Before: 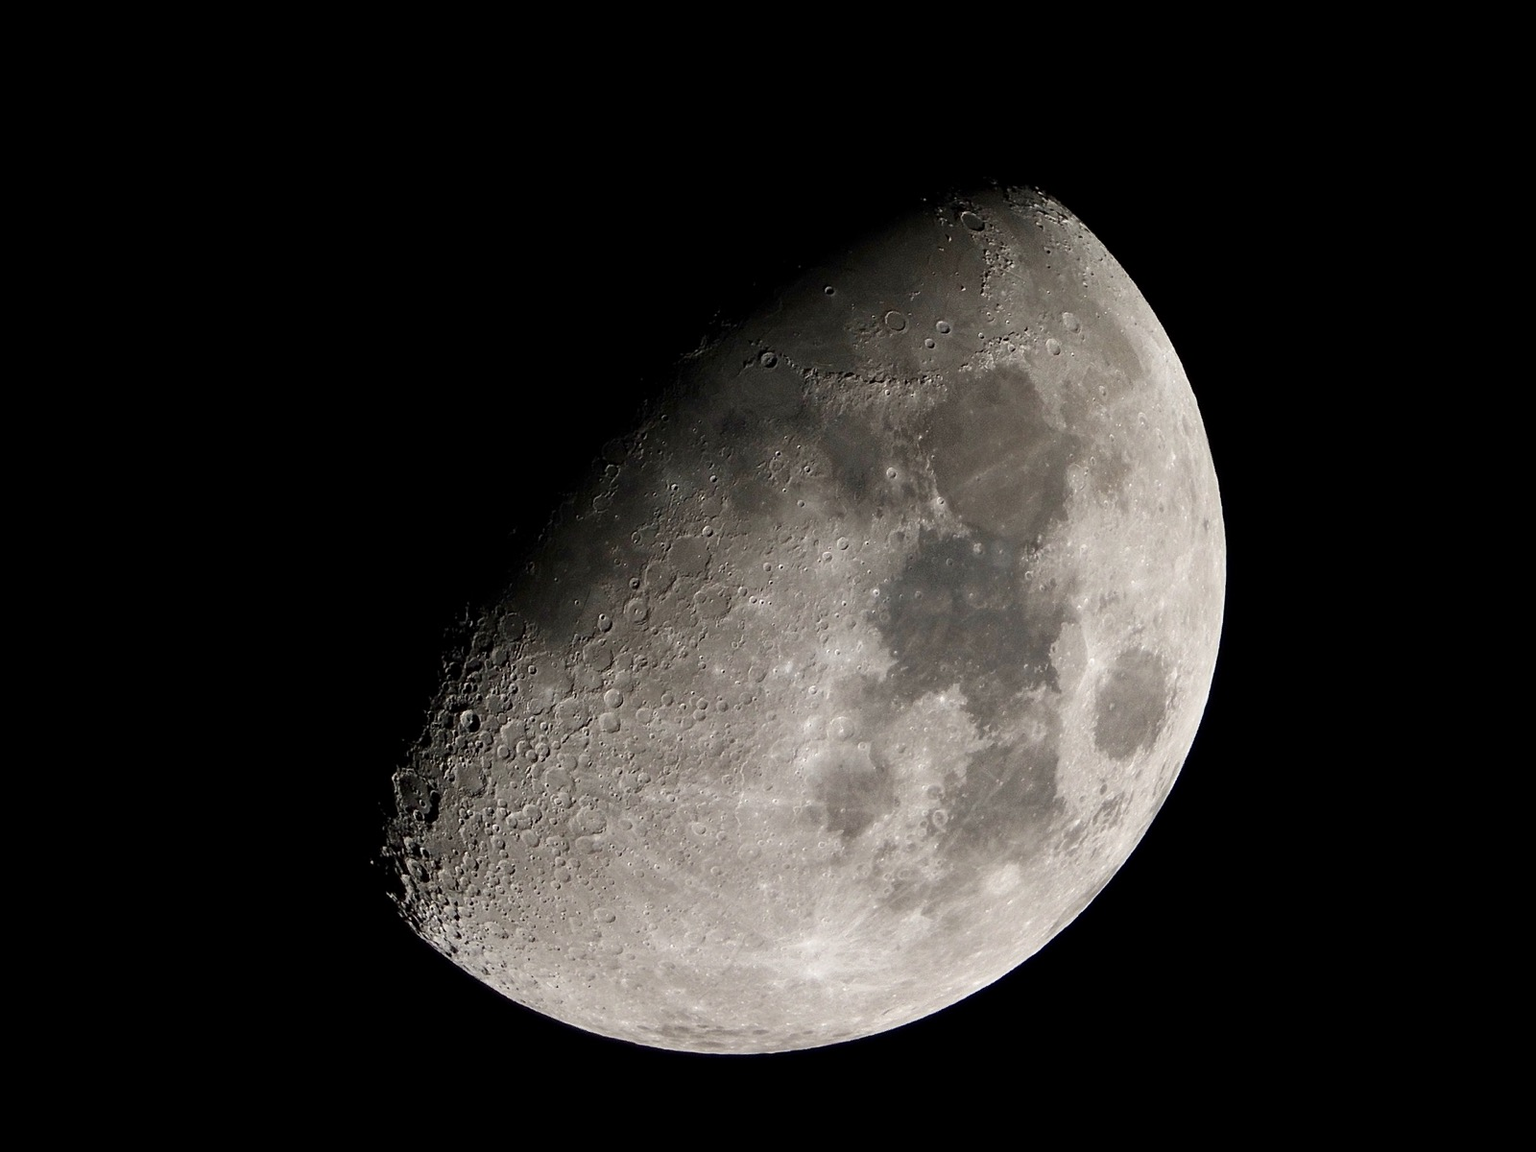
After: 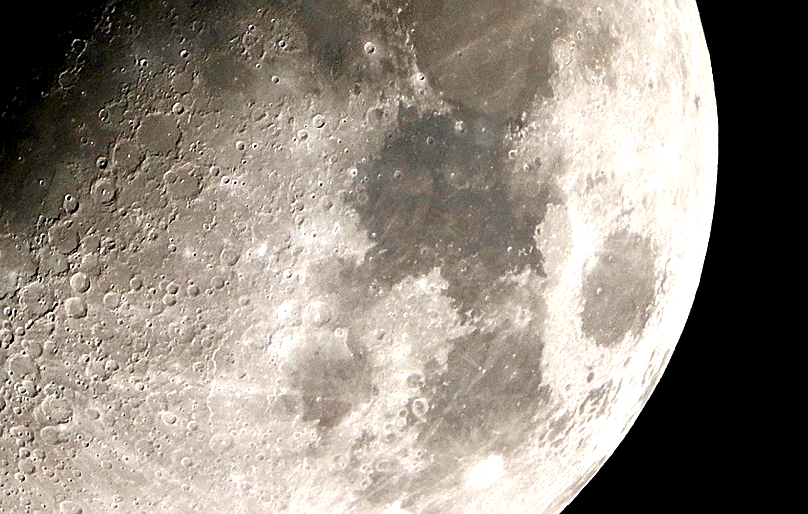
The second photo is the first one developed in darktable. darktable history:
crop: left 34.965%, top 37.09%, right 14.531%, bottom 20.027%
color balance rgb: global offset › luminance -0.485%, perceptual saturation grading › global saturation 0.577%, perceptual saturation grading › mid-tones 6.254%, perceptual saturation grading › shadows 71.413%, perceptual brilliance grading › global brilliance 30.524%
exposure: exposure -0.156 EV, compensate highlight preservation false
sharpen: on, module defaults
